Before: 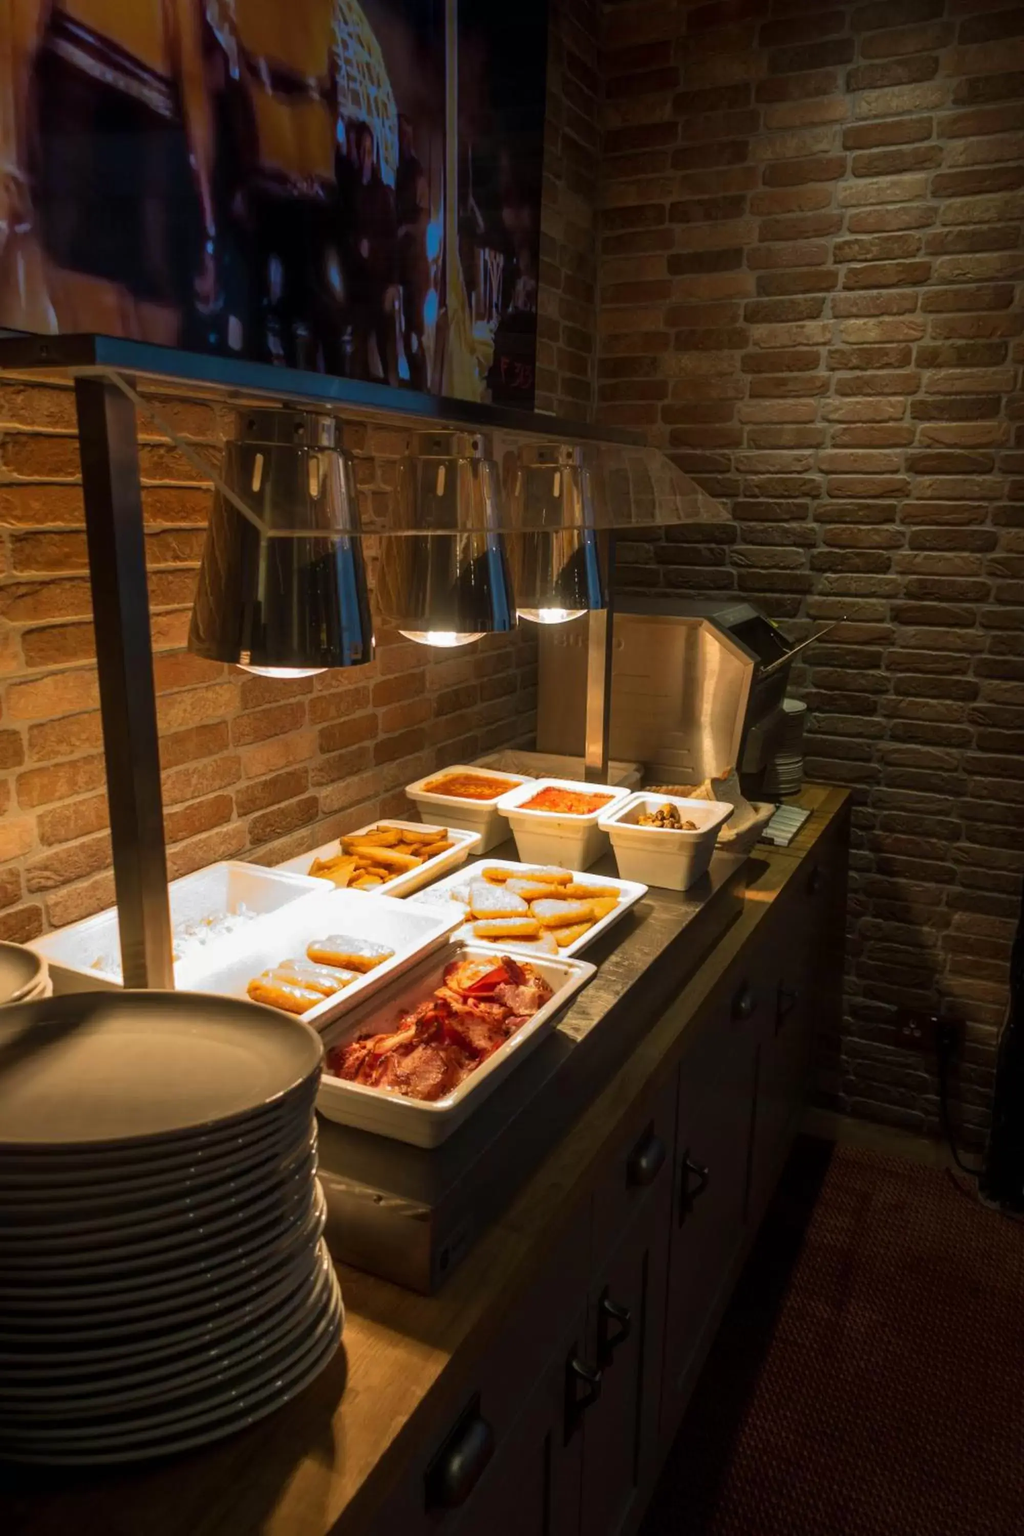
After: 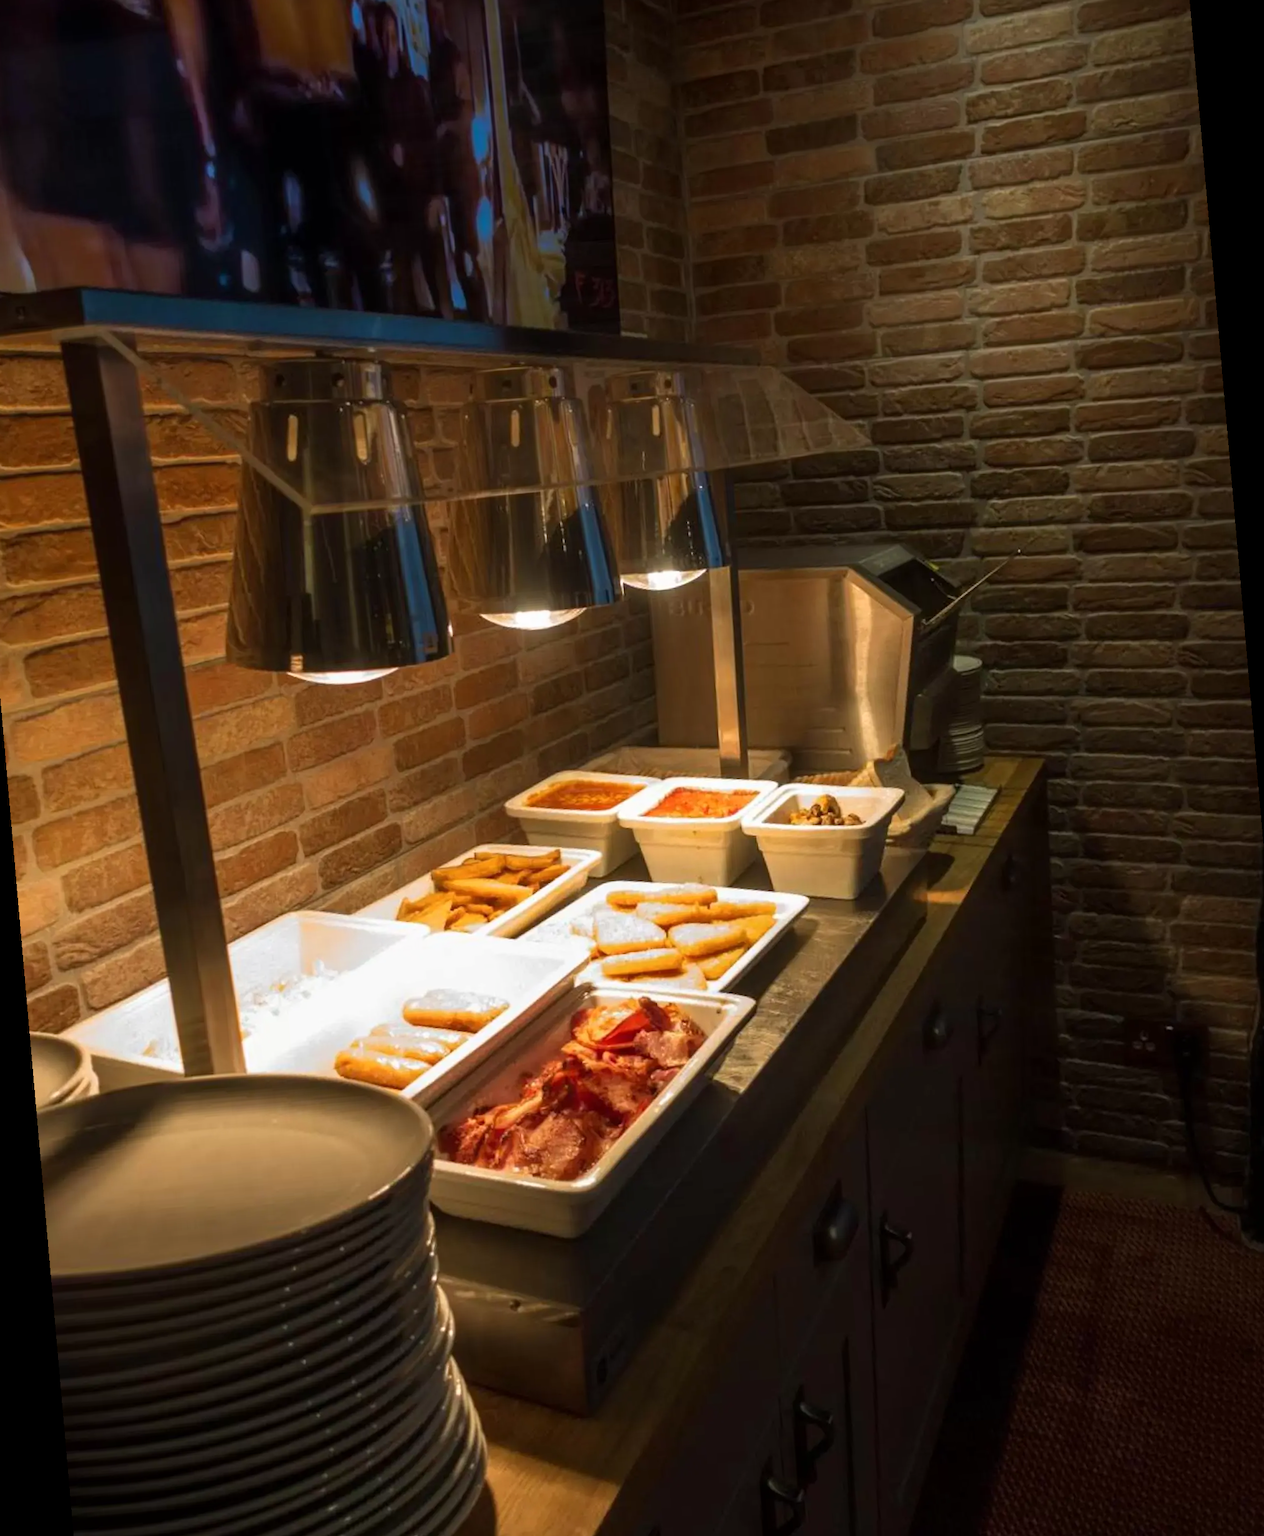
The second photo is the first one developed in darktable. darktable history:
shadows and highlights: shadows 0, highlights 40
color correction: highlights a* -0.137, highlights b* 0.137
rotate and perspective: rotation -5°, crop left 0.05, crop right 0.952, crop top 0.11, crop bottom 0.89
